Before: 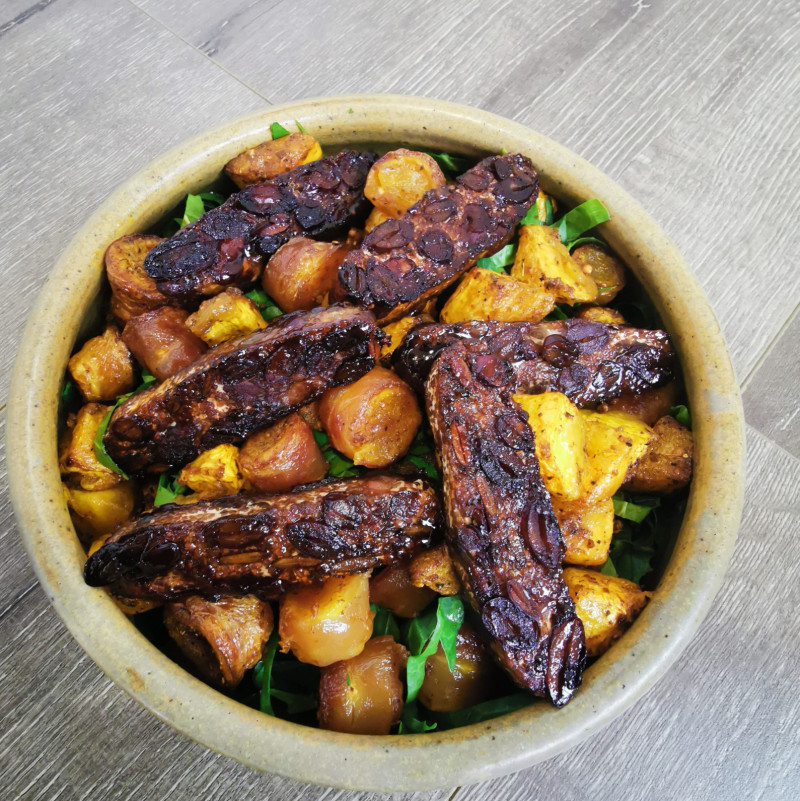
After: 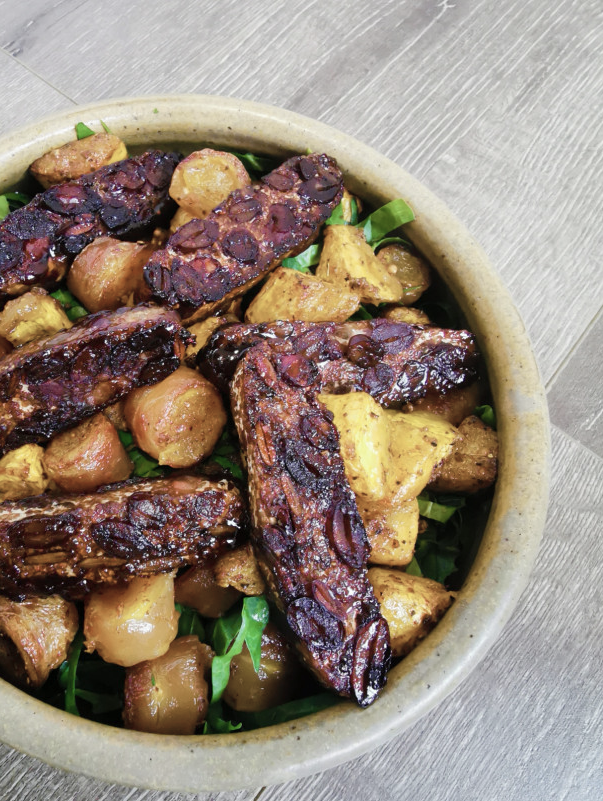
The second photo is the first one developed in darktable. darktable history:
crop and rotate: left 24.6%
color zones: curves: ch0 [(0, 0.559) (0.153, 0.551) (0.229, 0.5) (0.429, 0.5) (0.571, 0.5) (0.714, 0.5) (0.857, 0.5) (1, 0.559)]; ch1 [(0, 0.417) (0.112, 0.336) (0.213, 0.26) (0.429, 0.34) (0.571, 0.35) (0.683, 0.331) (0.857, 0.344) (1, 0.417)]
color balance rgb: perceptual saturation grading › global saturation 35%, perceptual saturation grading › highlights -25%, perceptual saturation grading › shadows 25%, global vibrance 10%
